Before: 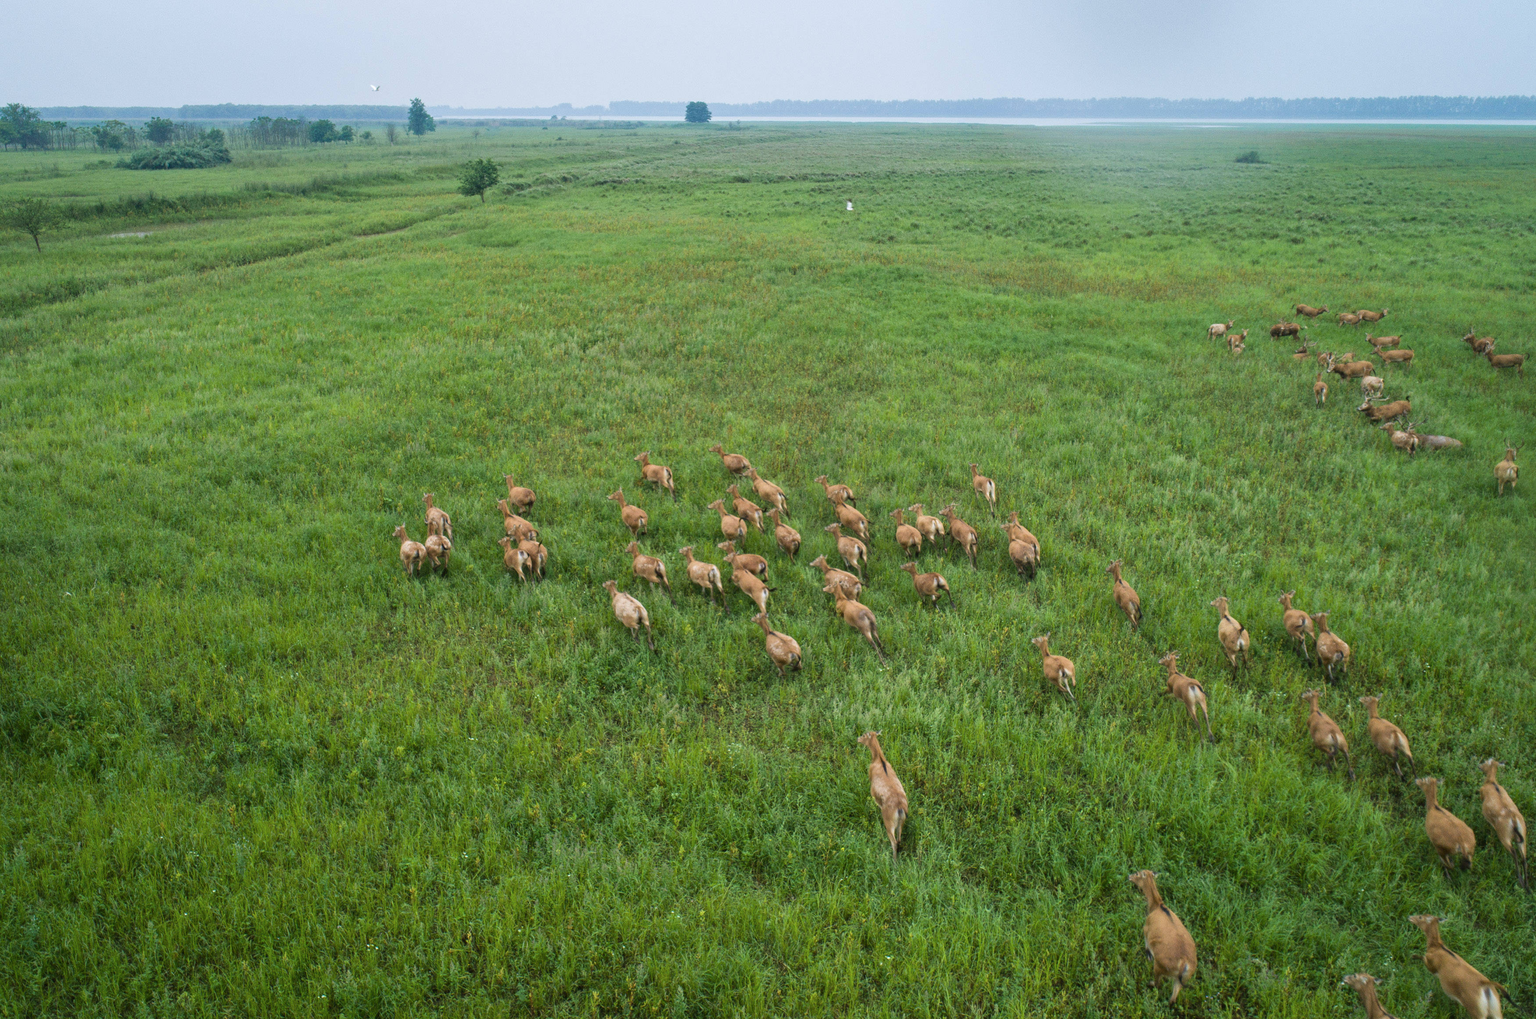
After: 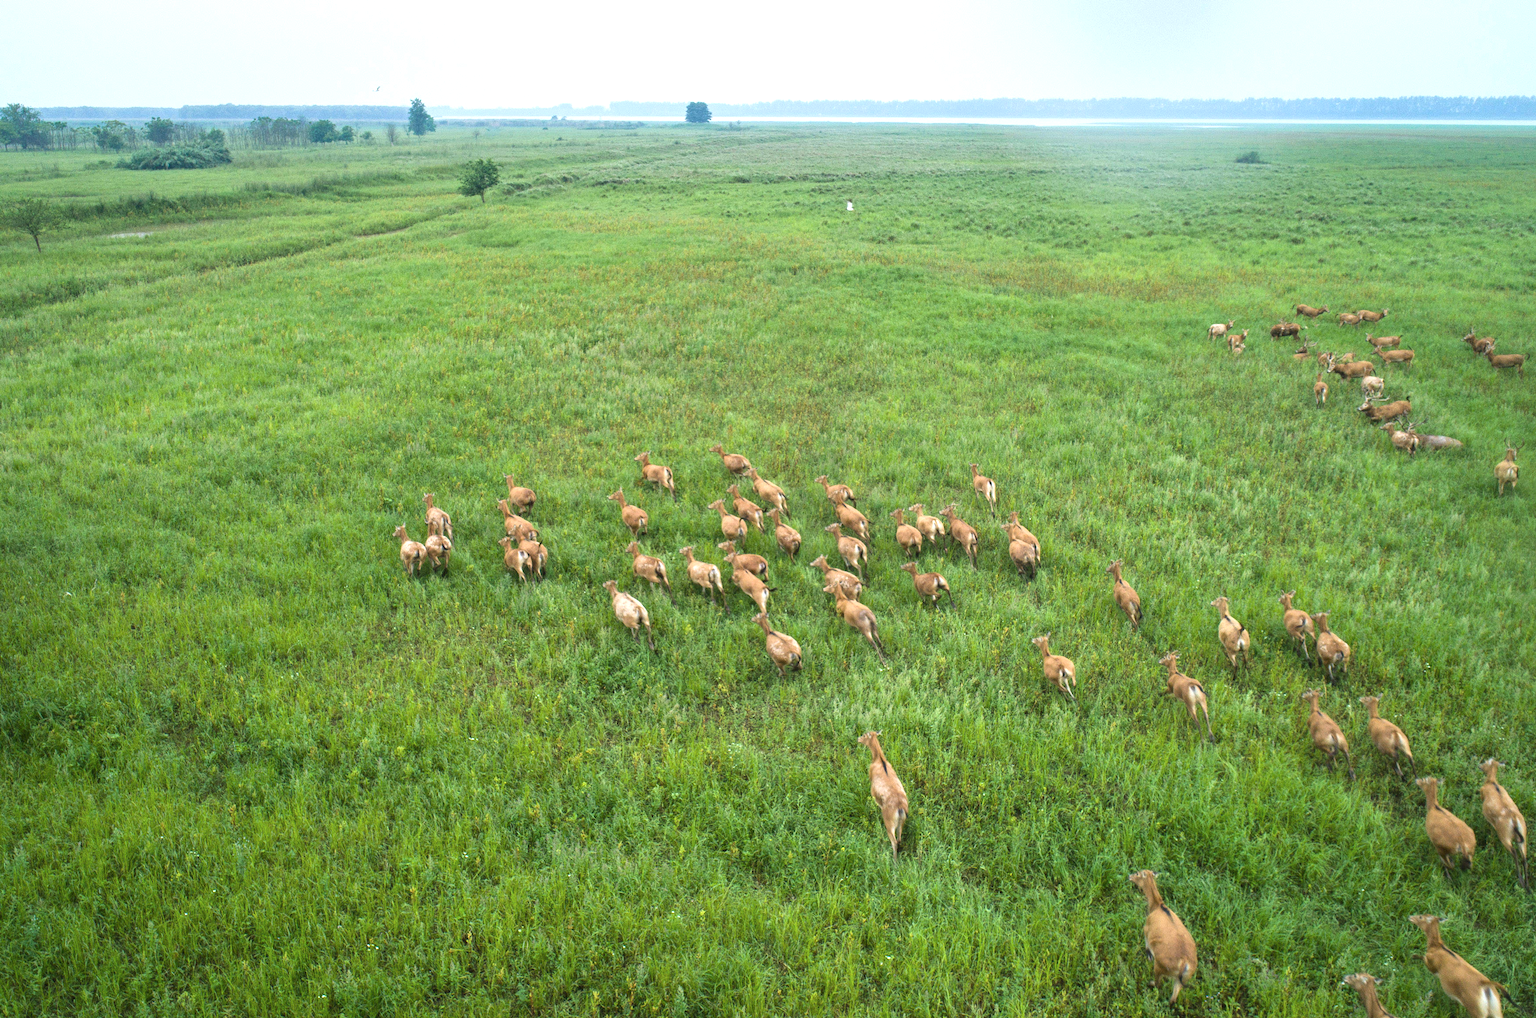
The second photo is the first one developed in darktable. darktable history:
exposure: black level correction 0, exposure 0.698 EV, compensate highlight preservation false
